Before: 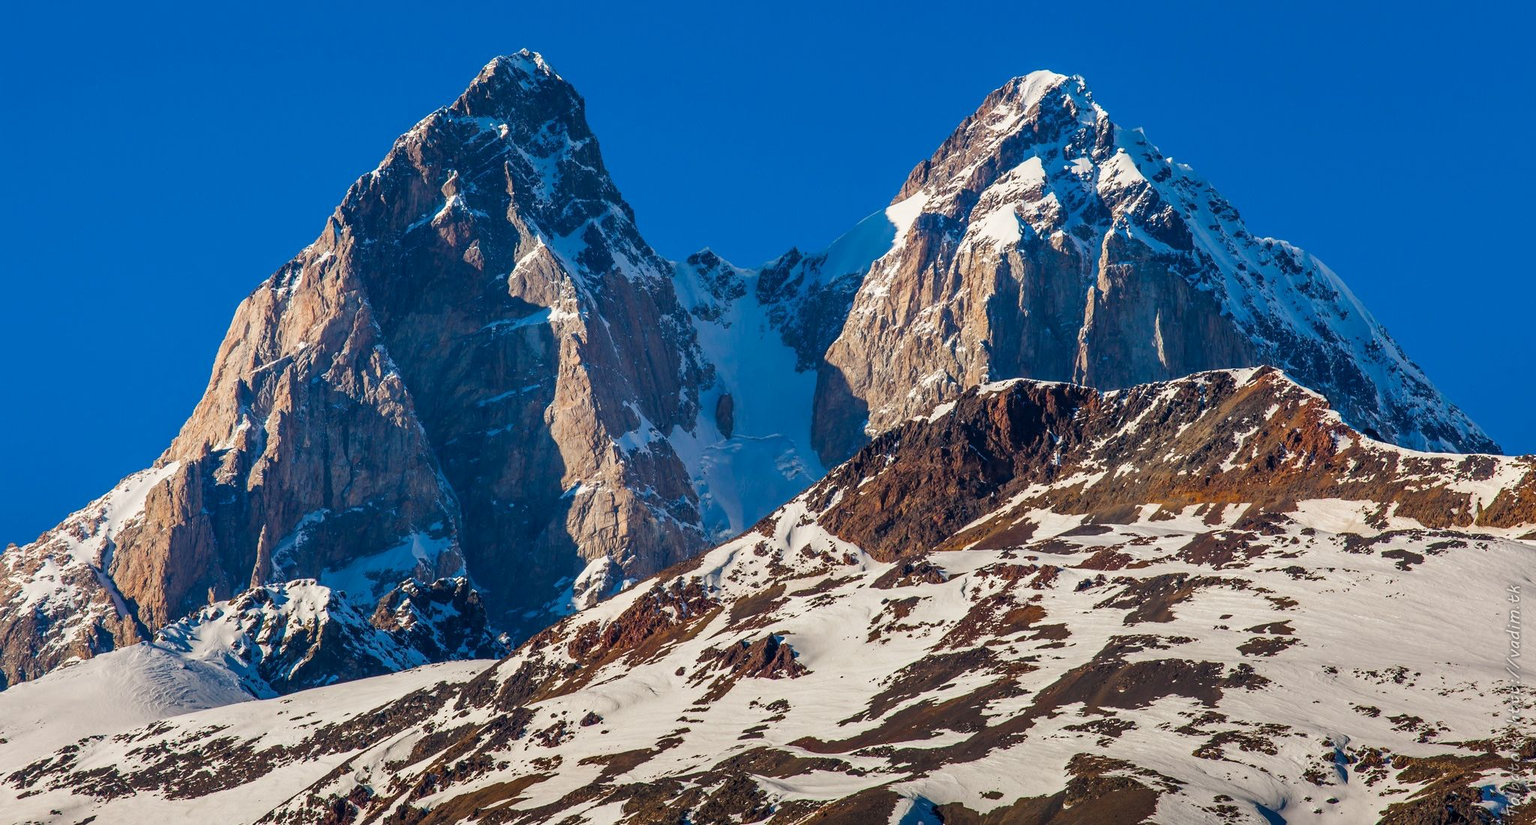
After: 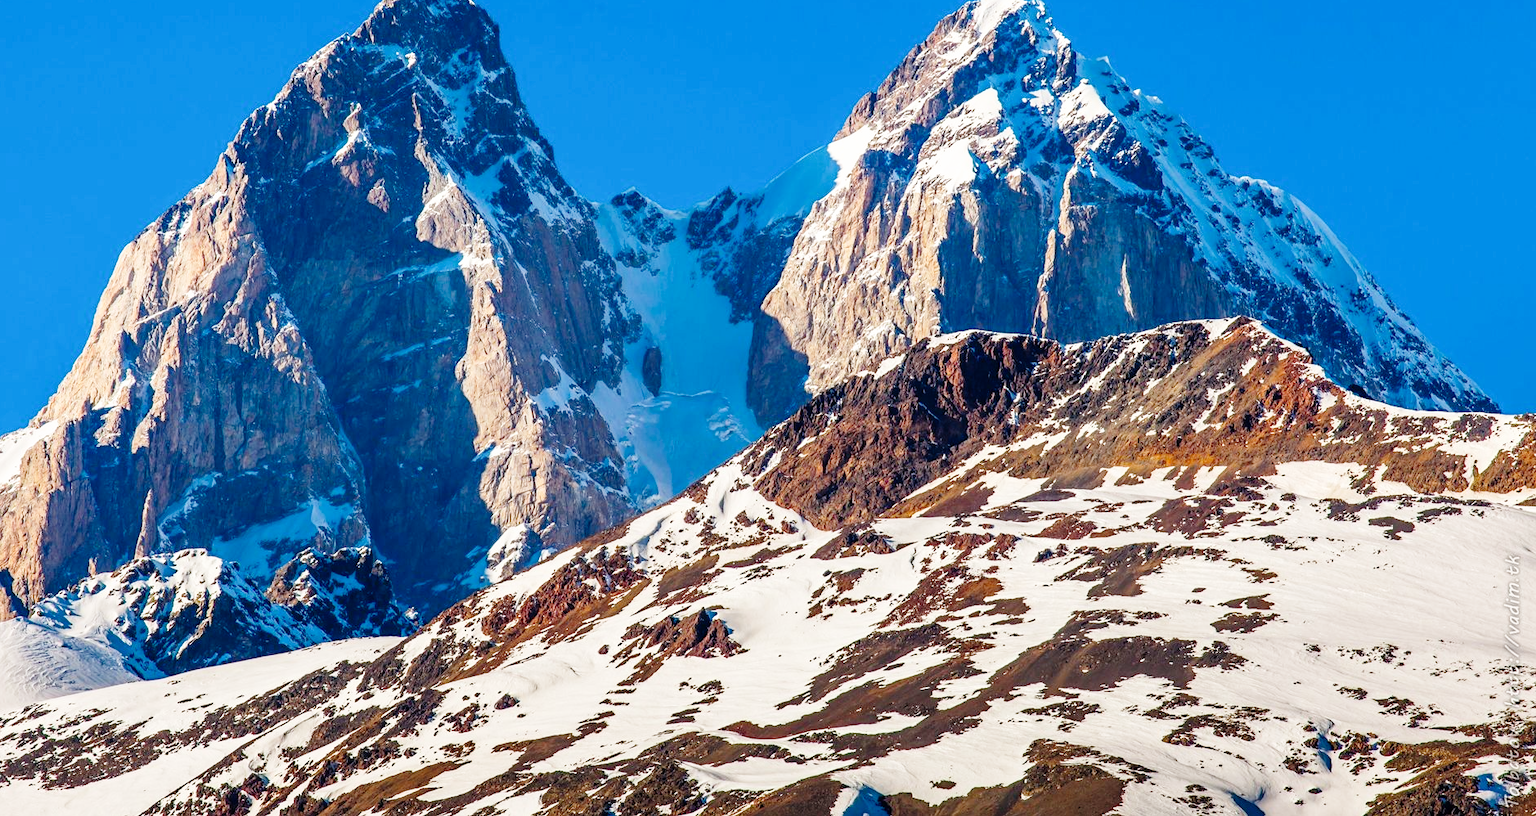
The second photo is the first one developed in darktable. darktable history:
base curve: curves: ch0 [(0, 0) (0.008, 0.007) (0.022, 0.029) (0.048, 0.089) (0.092, 0.197) (0.191, 0.399) (0.275, 0.534) (0.357, 0.65) (0.477, 0.78) (0.542, 0.833) (0.799, 0.973) (1, 1)], preserve colors none
crop and rotate: left 8.262%, top 9.226%
